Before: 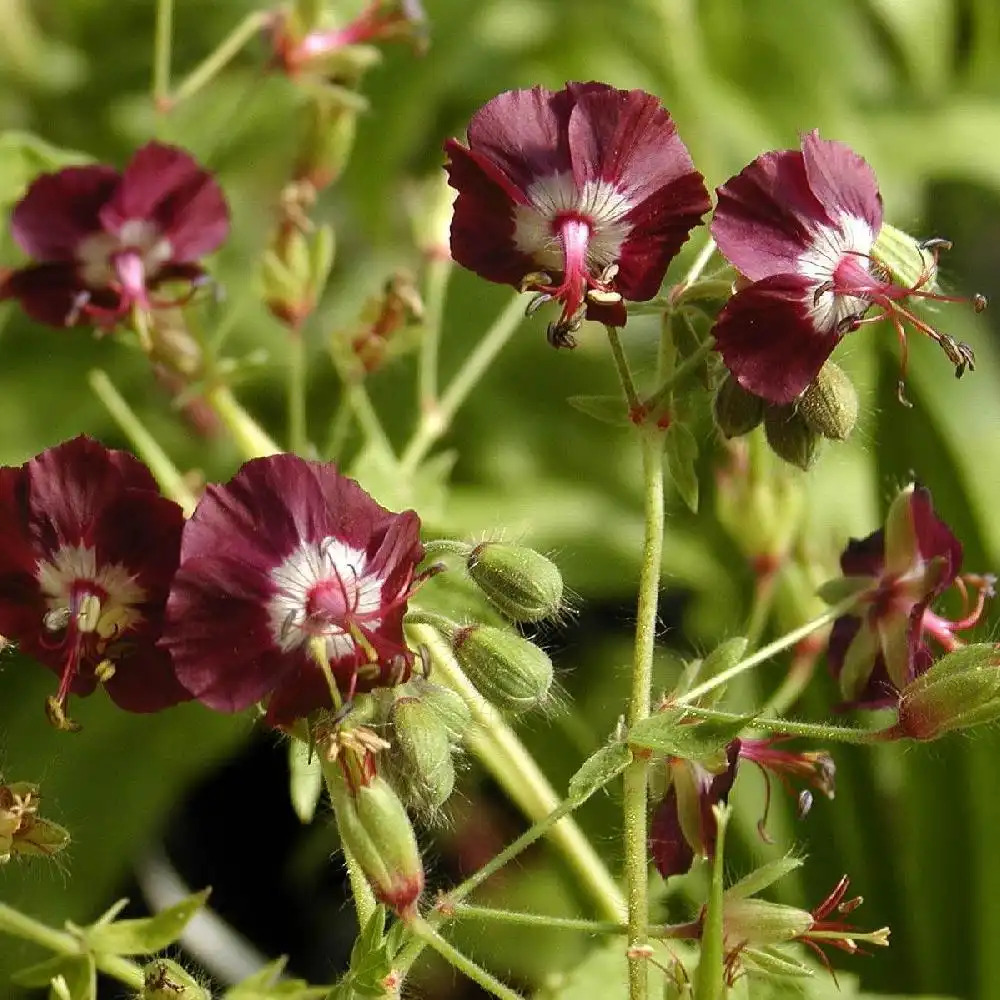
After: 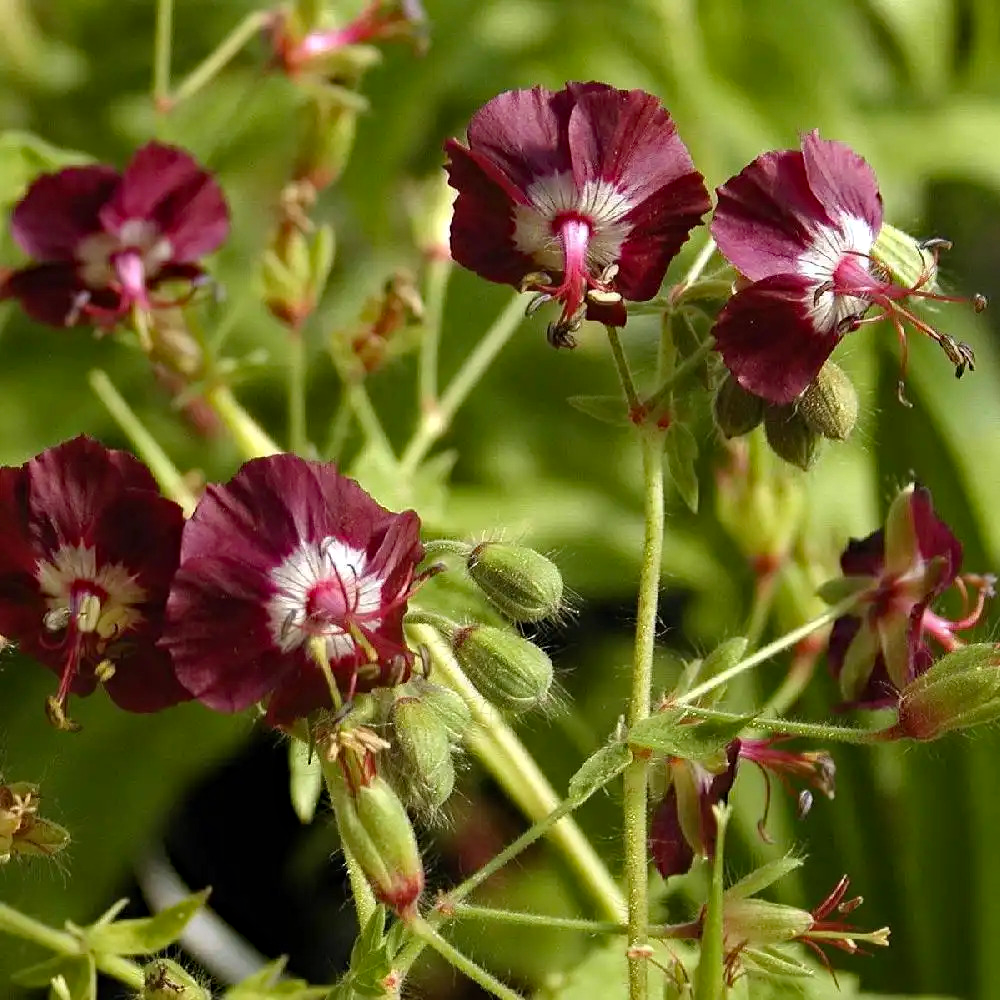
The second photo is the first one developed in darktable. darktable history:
haze removal: strength 0.303, distance 0.256, compatibility mode true, adaptive false
